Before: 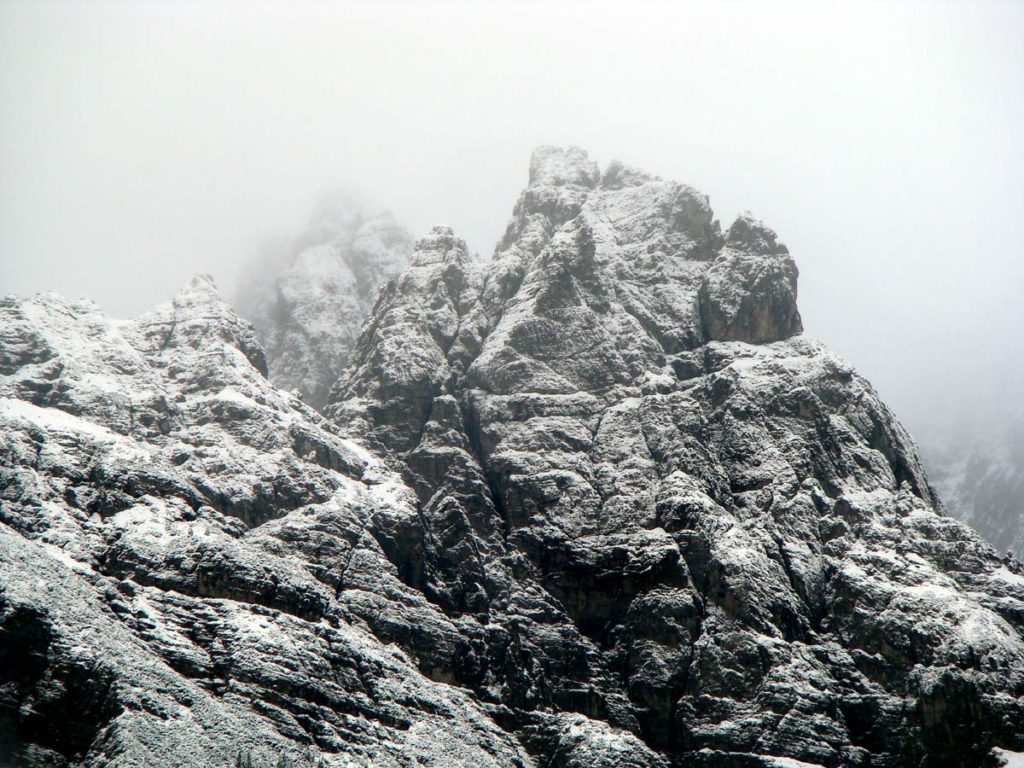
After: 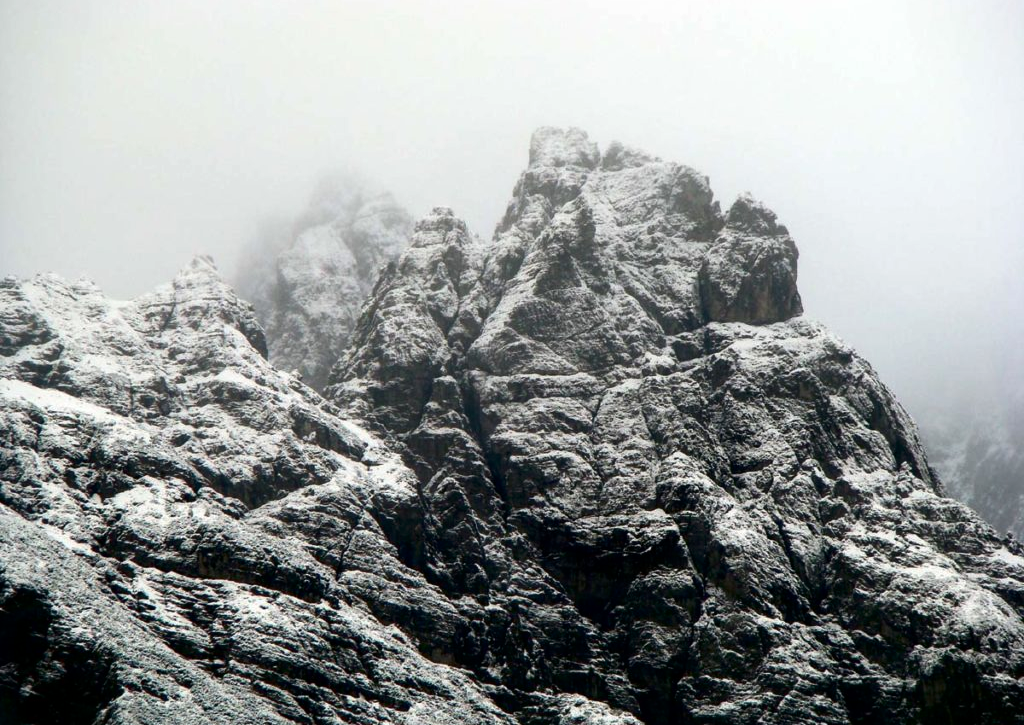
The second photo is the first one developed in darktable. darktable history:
contrast brightness saturation: contrast 0.07, brightness -0.13, saturation 0.06
crop and rotate: top 2.479%, bottom 3.018%
